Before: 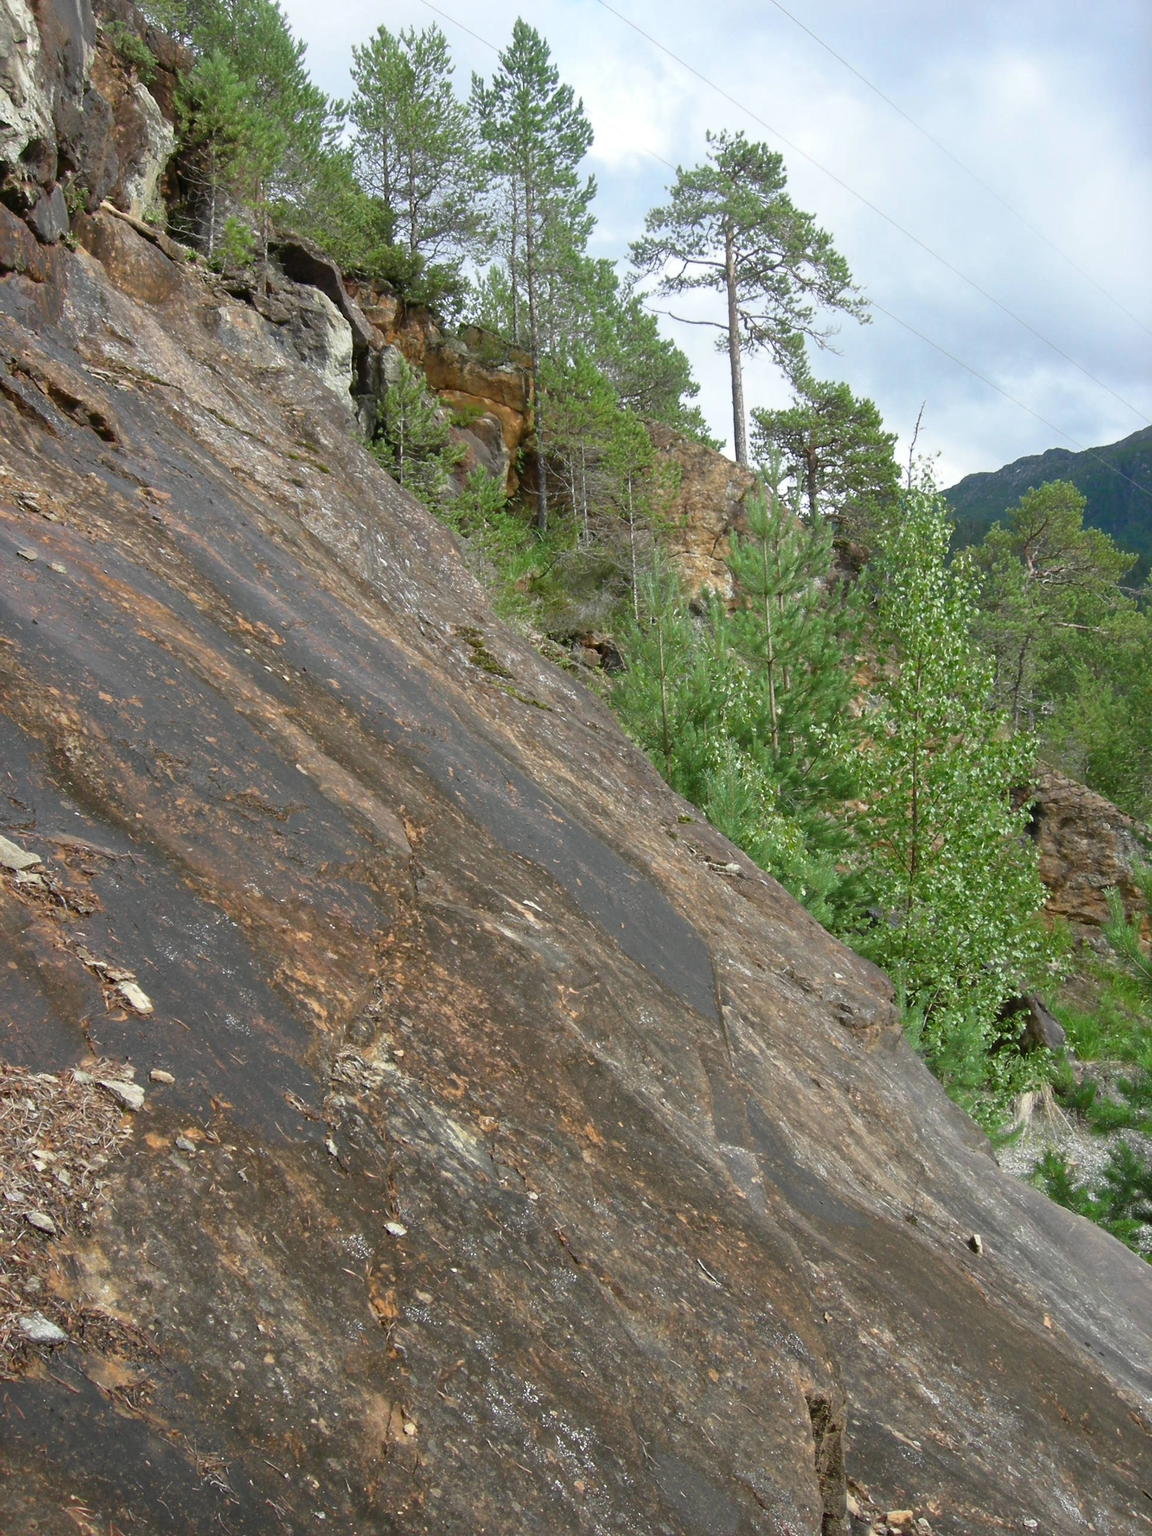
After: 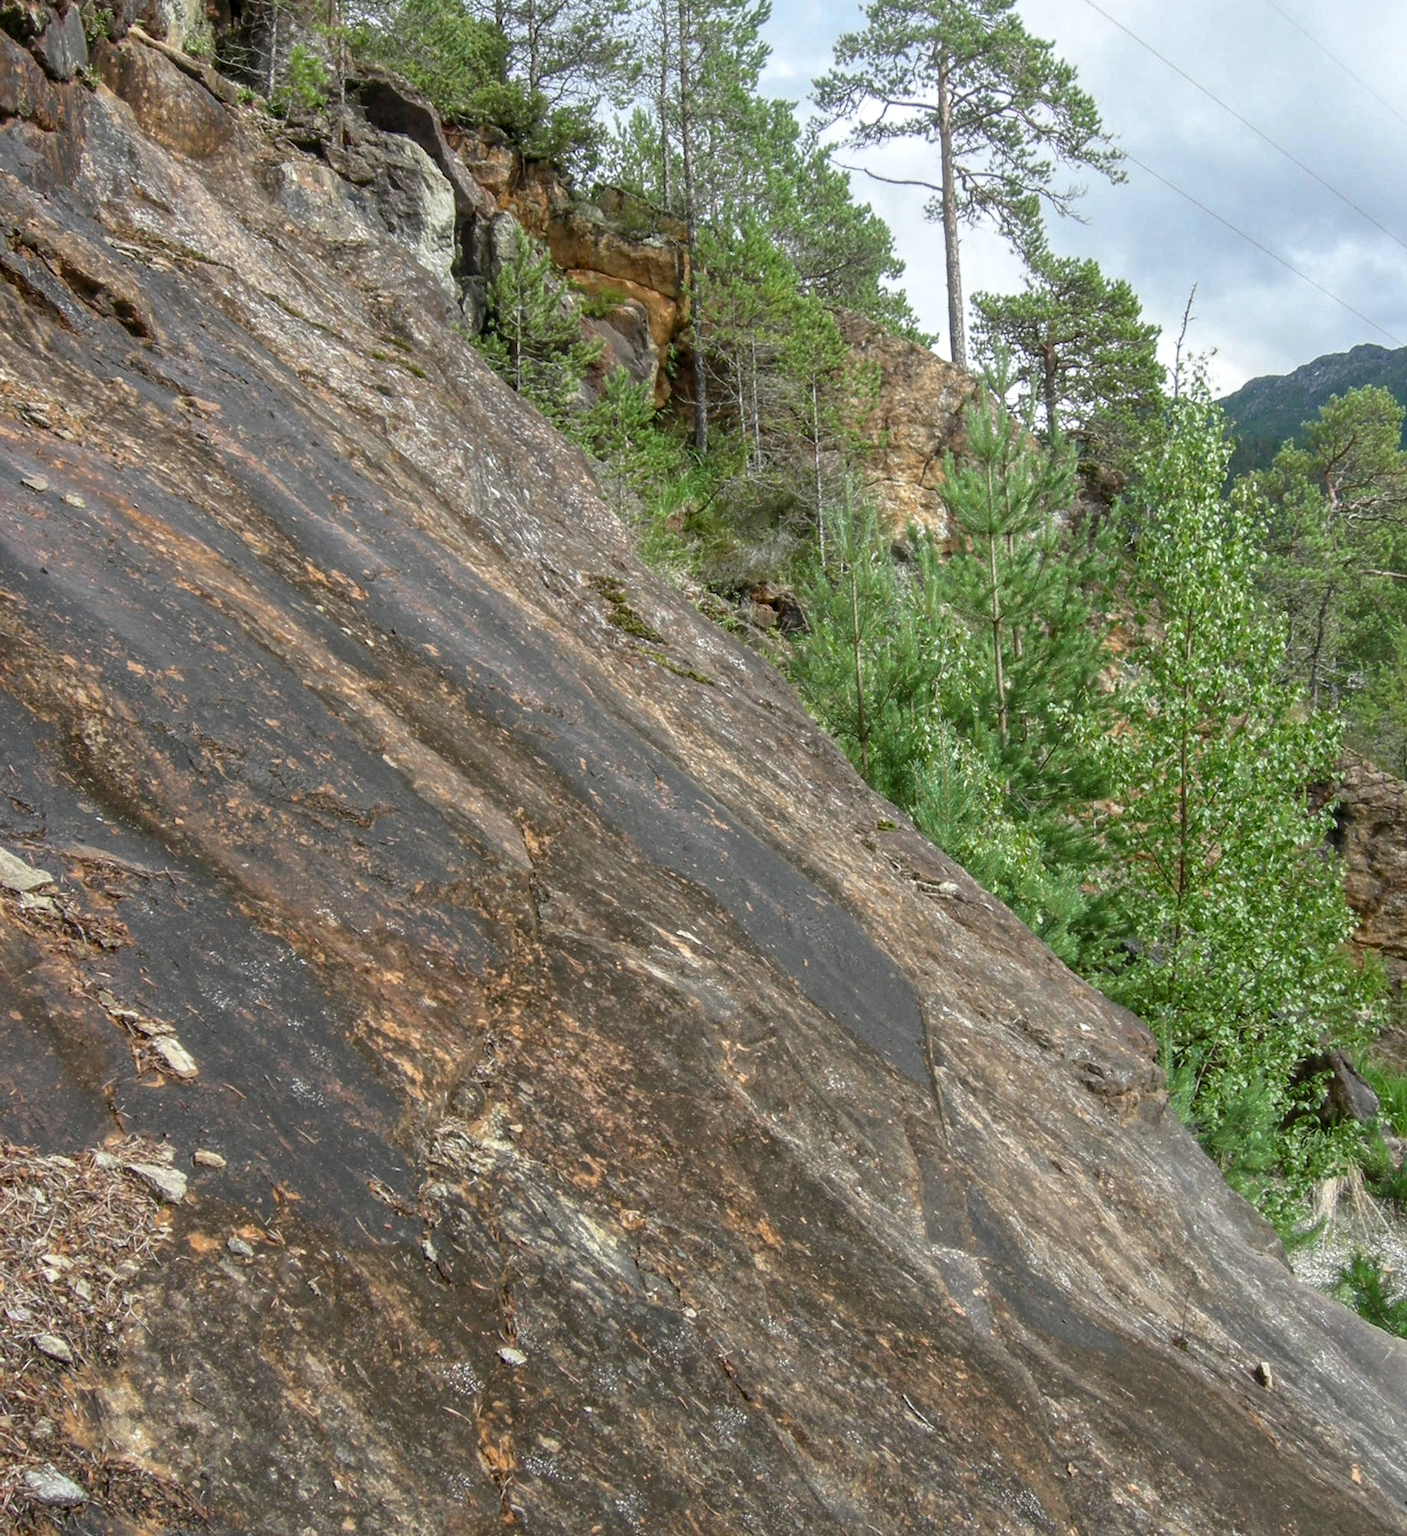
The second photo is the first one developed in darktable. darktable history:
local contrast: highlights 74%, shadows 55%, detail 176%, midtone range 0.213
crop and rotate: angle 0.074°, top 11.801%, right 5.432%, bottom 10.813%
